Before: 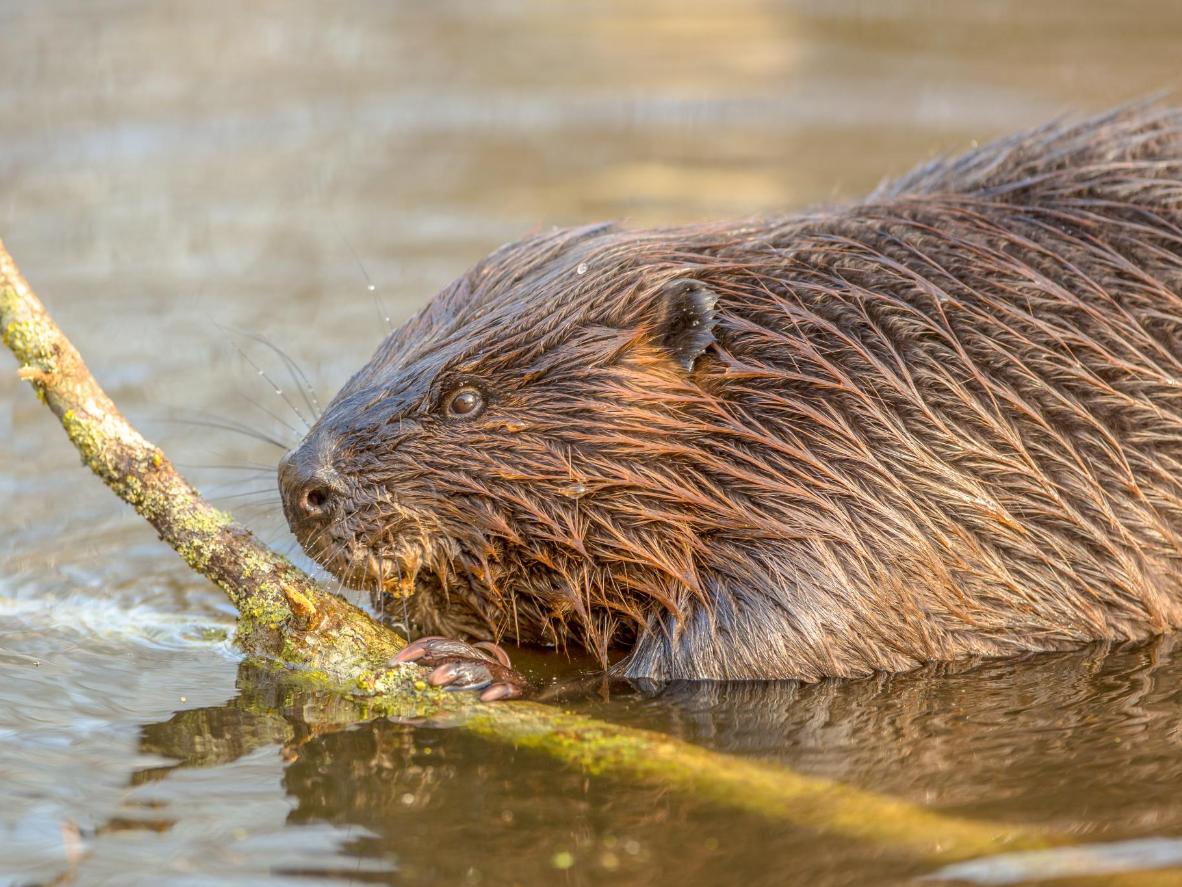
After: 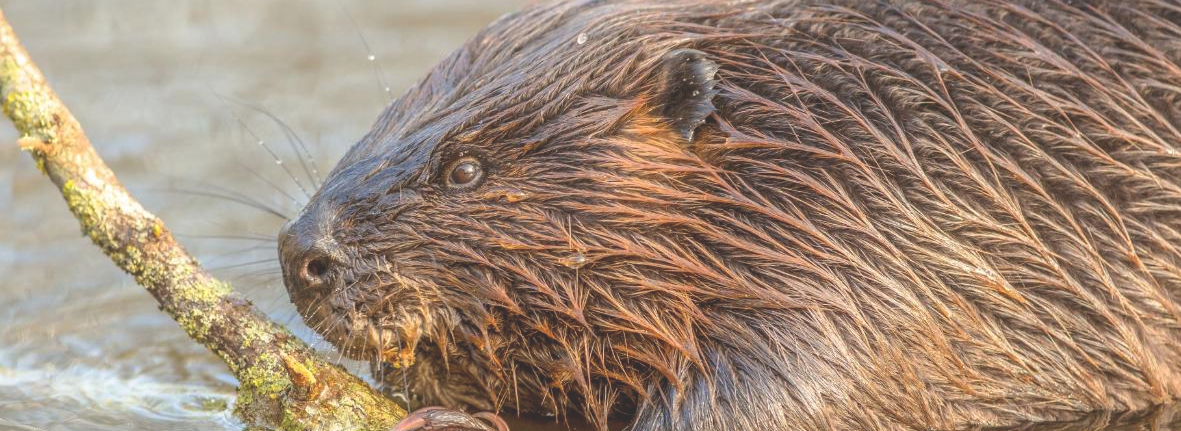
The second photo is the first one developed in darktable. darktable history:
crop and rotate: top 26.12%, bottom 25.261%
exposure: black level correction -0.026, compensate highlight preservation false
